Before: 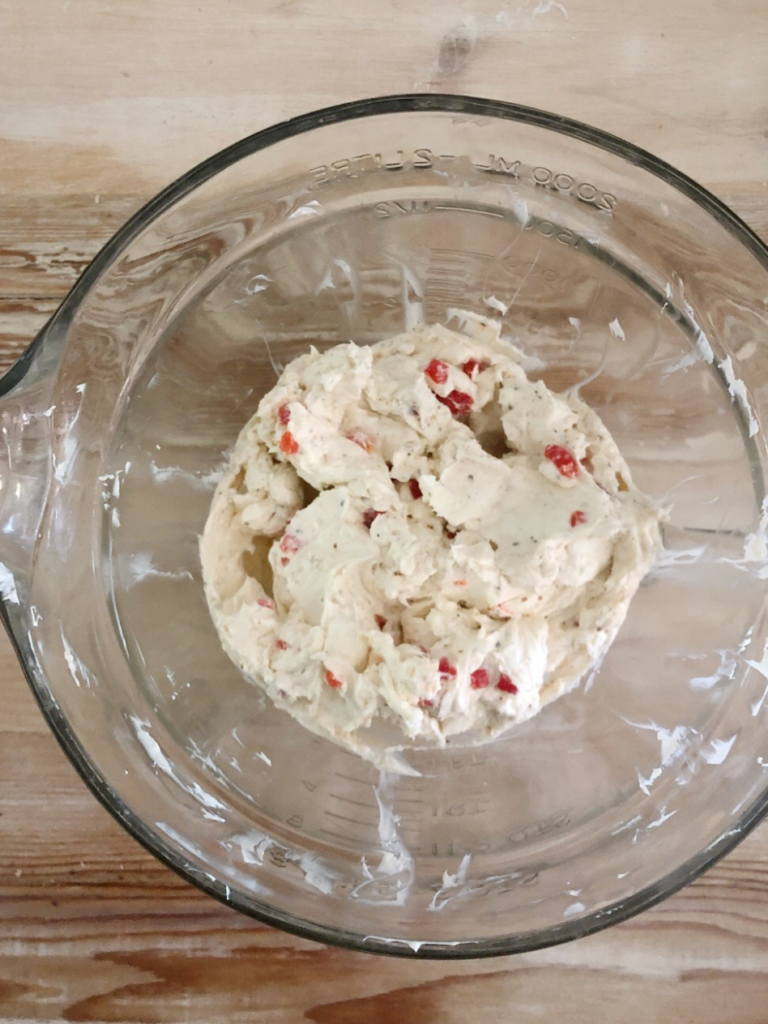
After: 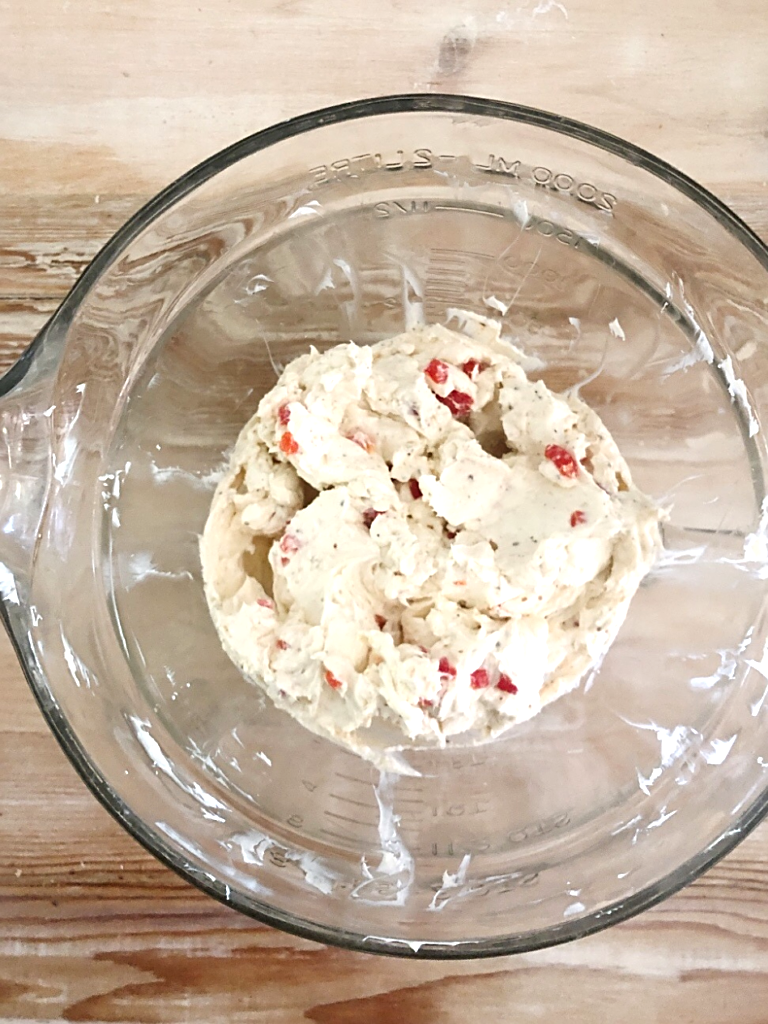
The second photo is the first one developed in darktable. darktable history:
exposure: black level correction -0.002, exposure 0.529 EV, compensate exposure bias true, compensate highlight preservation false
sharpen: on, module defaults
